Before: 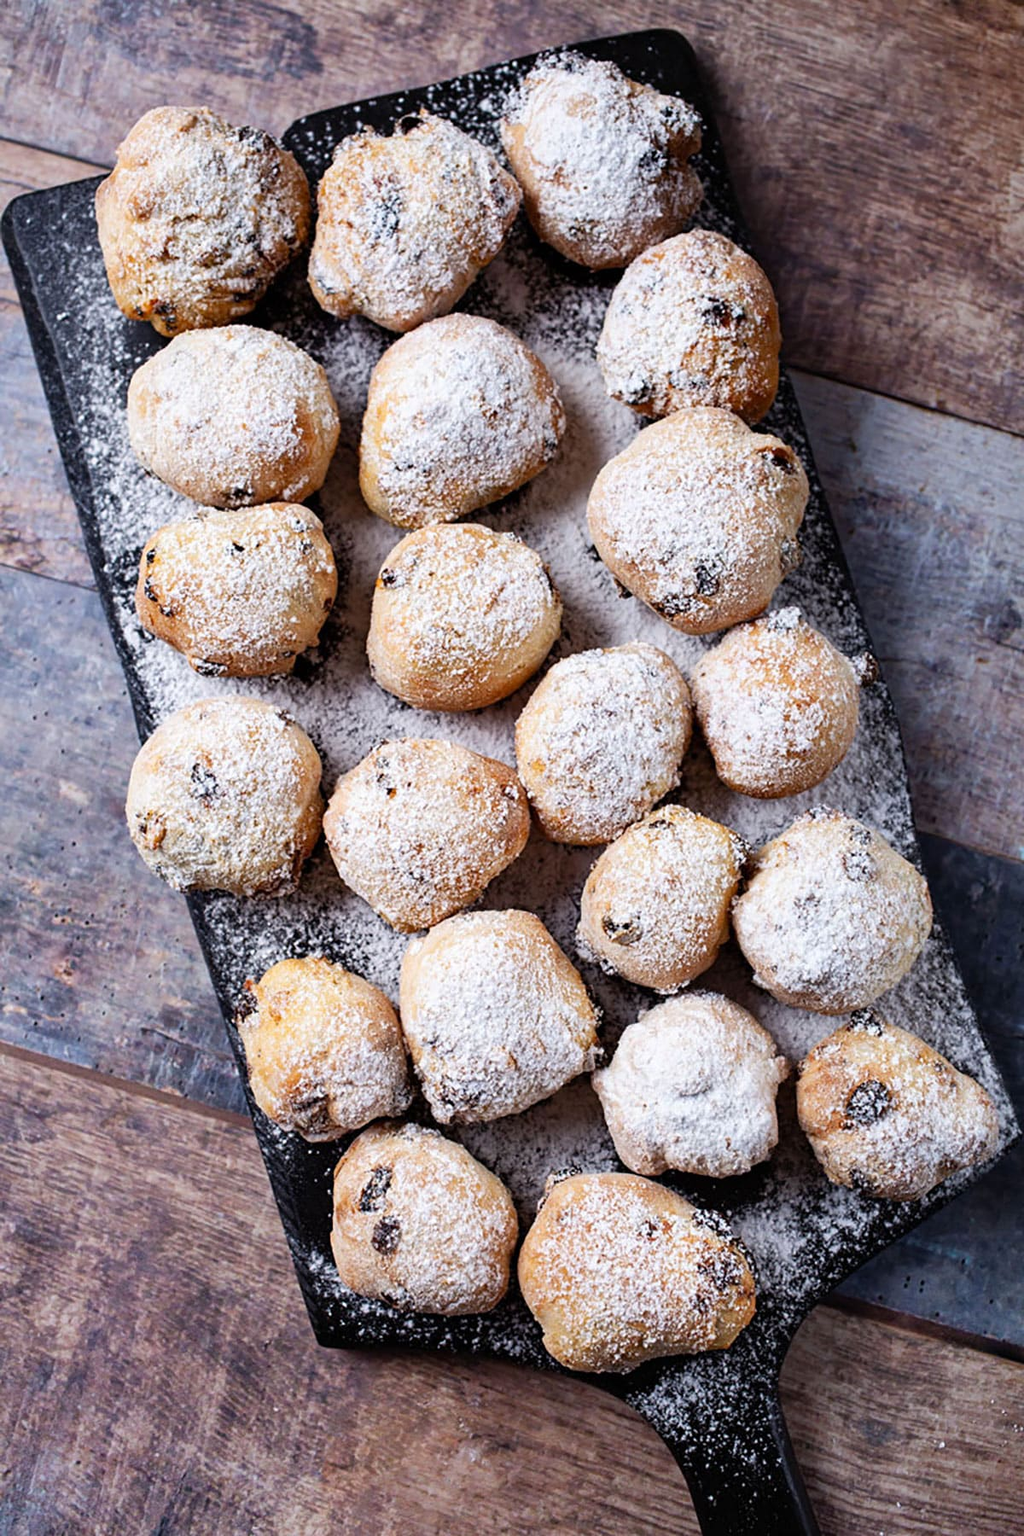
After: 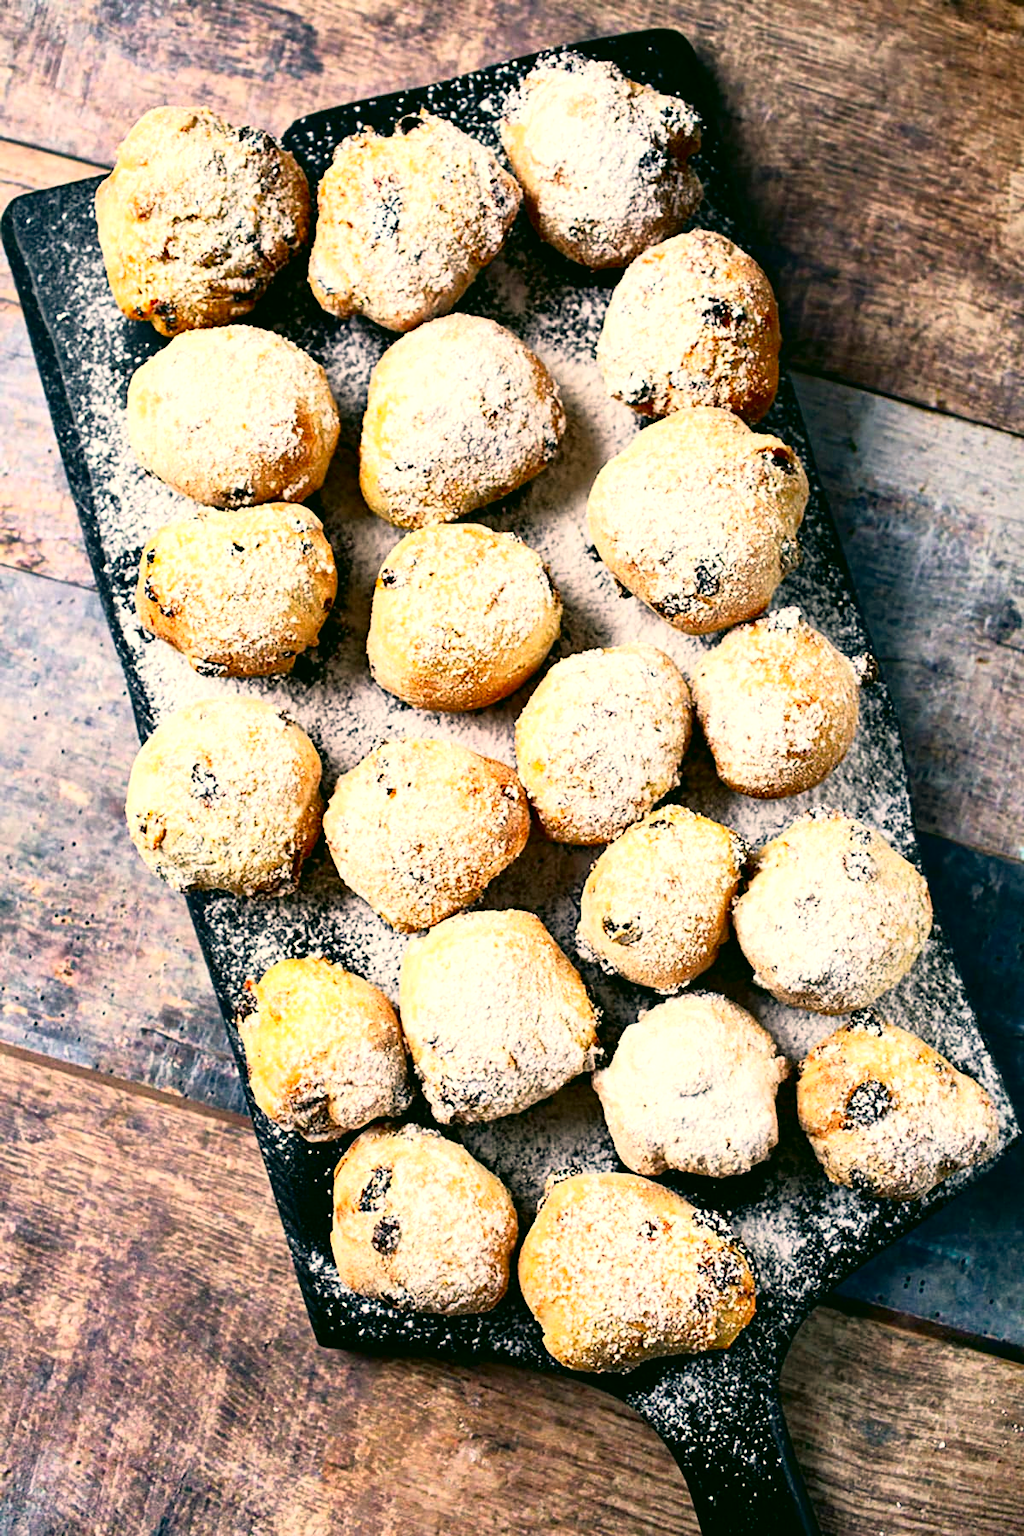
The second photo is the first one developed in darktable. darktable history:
exposure: black level correction 0.001, exposure 0.5 EV, compensate exposure bias true, compensate highlight preservation false
tone curve: curves: ch0 [(0, 0) (0.139, 0.067) (0.319, 0.269) (0.498, 0.505) (0.725, 0.824) (0.864, 0.945) (0.985, 1)]; ch1 [(0, 0) (0.291, 0.197) (0.456, 0.426) (0.495, 0.488) (0.557, 0.578) (0.599, 0.644) (0.702, 0.786) (1, 1)]; ch2 [(0, 0) (0.125, 0.089) (0.353, 0.329) (0.447, 0.43) (0.557, 0.566) (0.63, 0.667) (1, 1)], color space Lab, independent channels, preserve colors none
color correction: highlights a* 5.3, highlights b* 24.26, shadows a* -15.58, shadows b* 4.02
